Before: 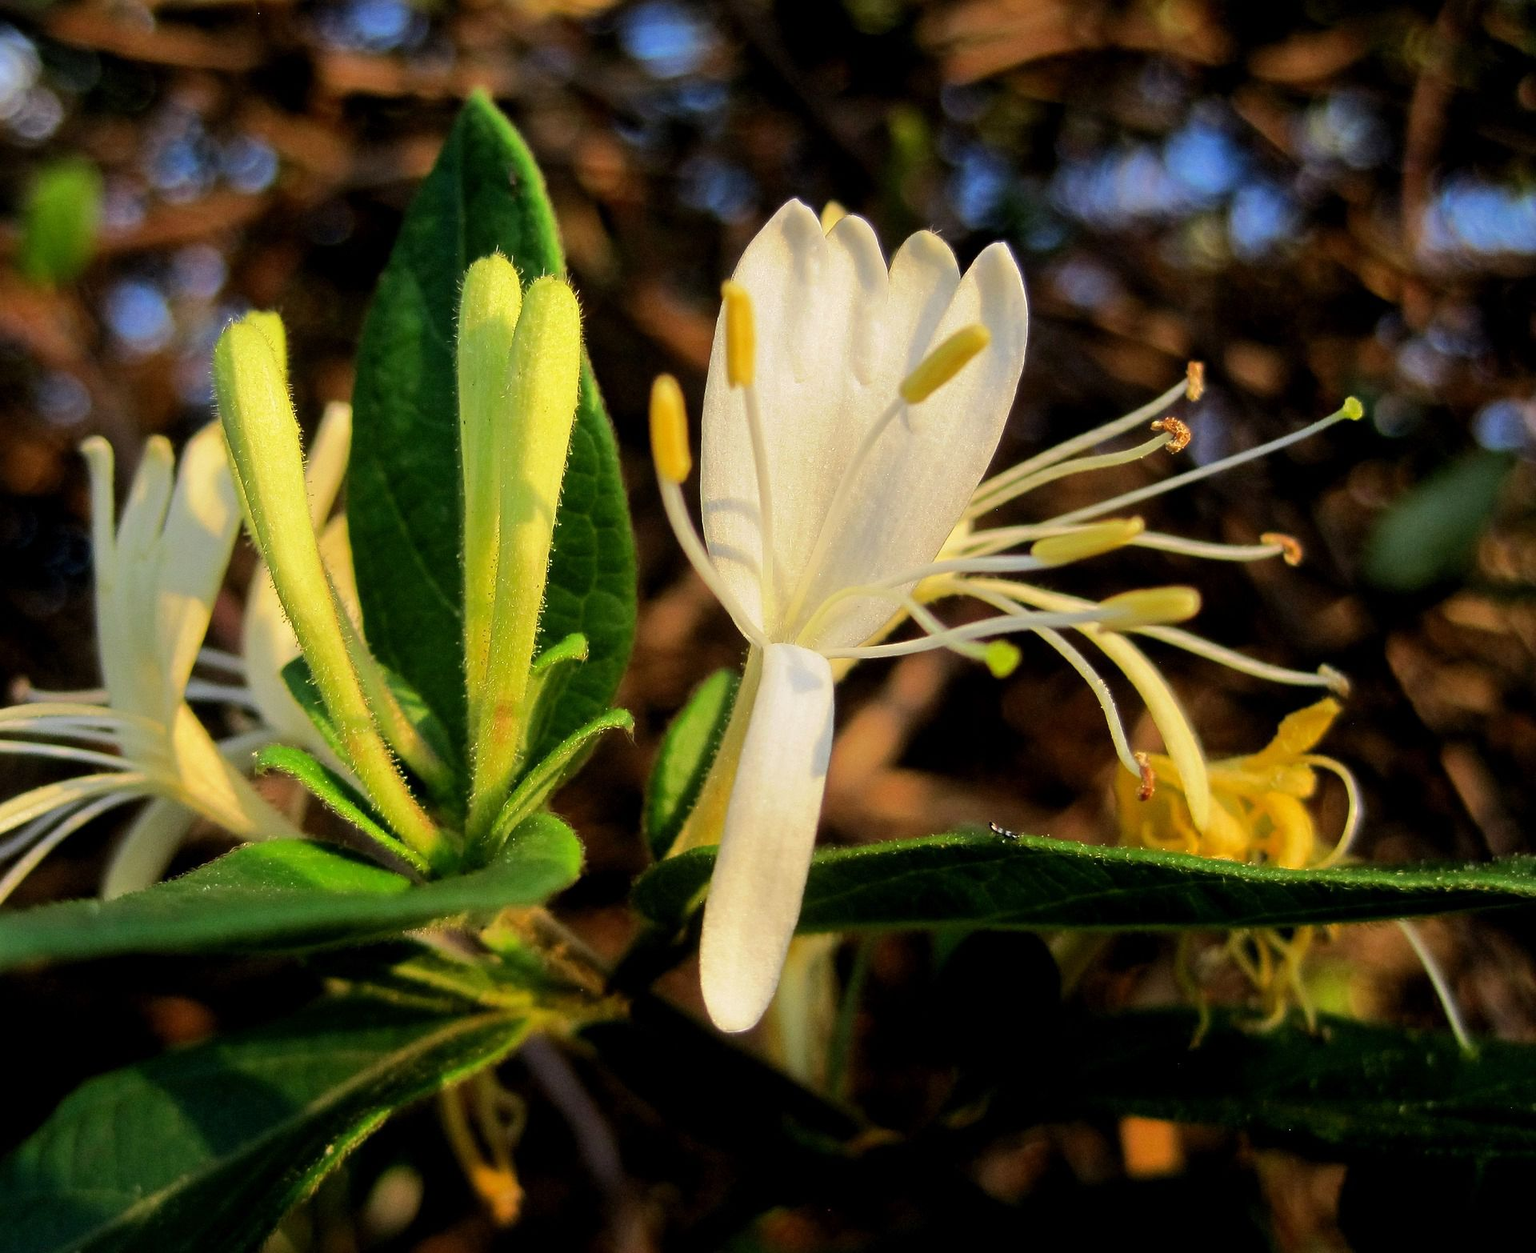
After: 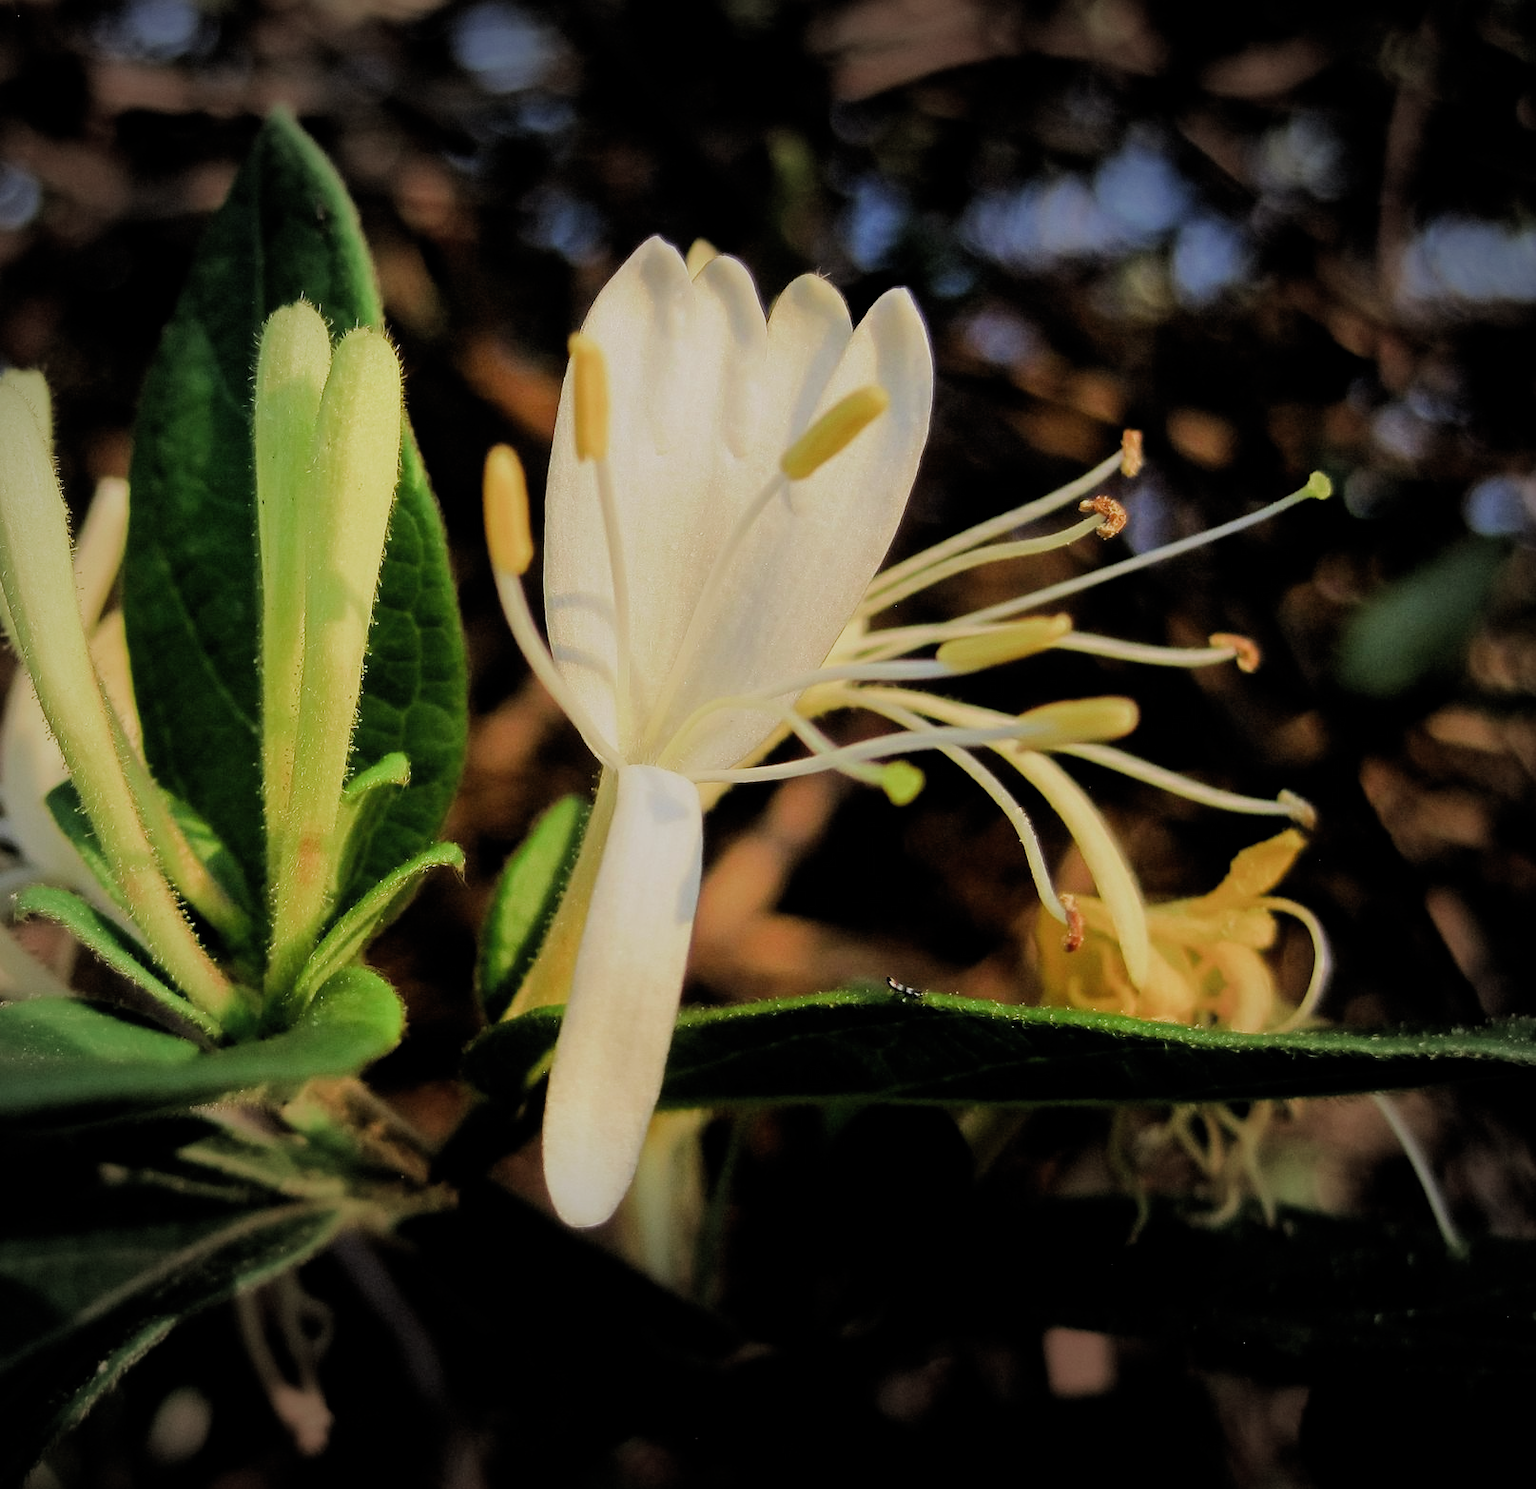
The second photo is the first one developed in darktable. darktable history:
filmic rgb: black relative exposure -7.65 EV, white relative exposure 4.56 EV, hardness 3.61, add noise in highlights 0, color science v3 (2019), use custom middle-gray values true, contrast in highlights soft
crop: left 15.865%
vignetting: fall-off start 78.64%, center (-0.033, -0.048), width/height ratio 1.328
